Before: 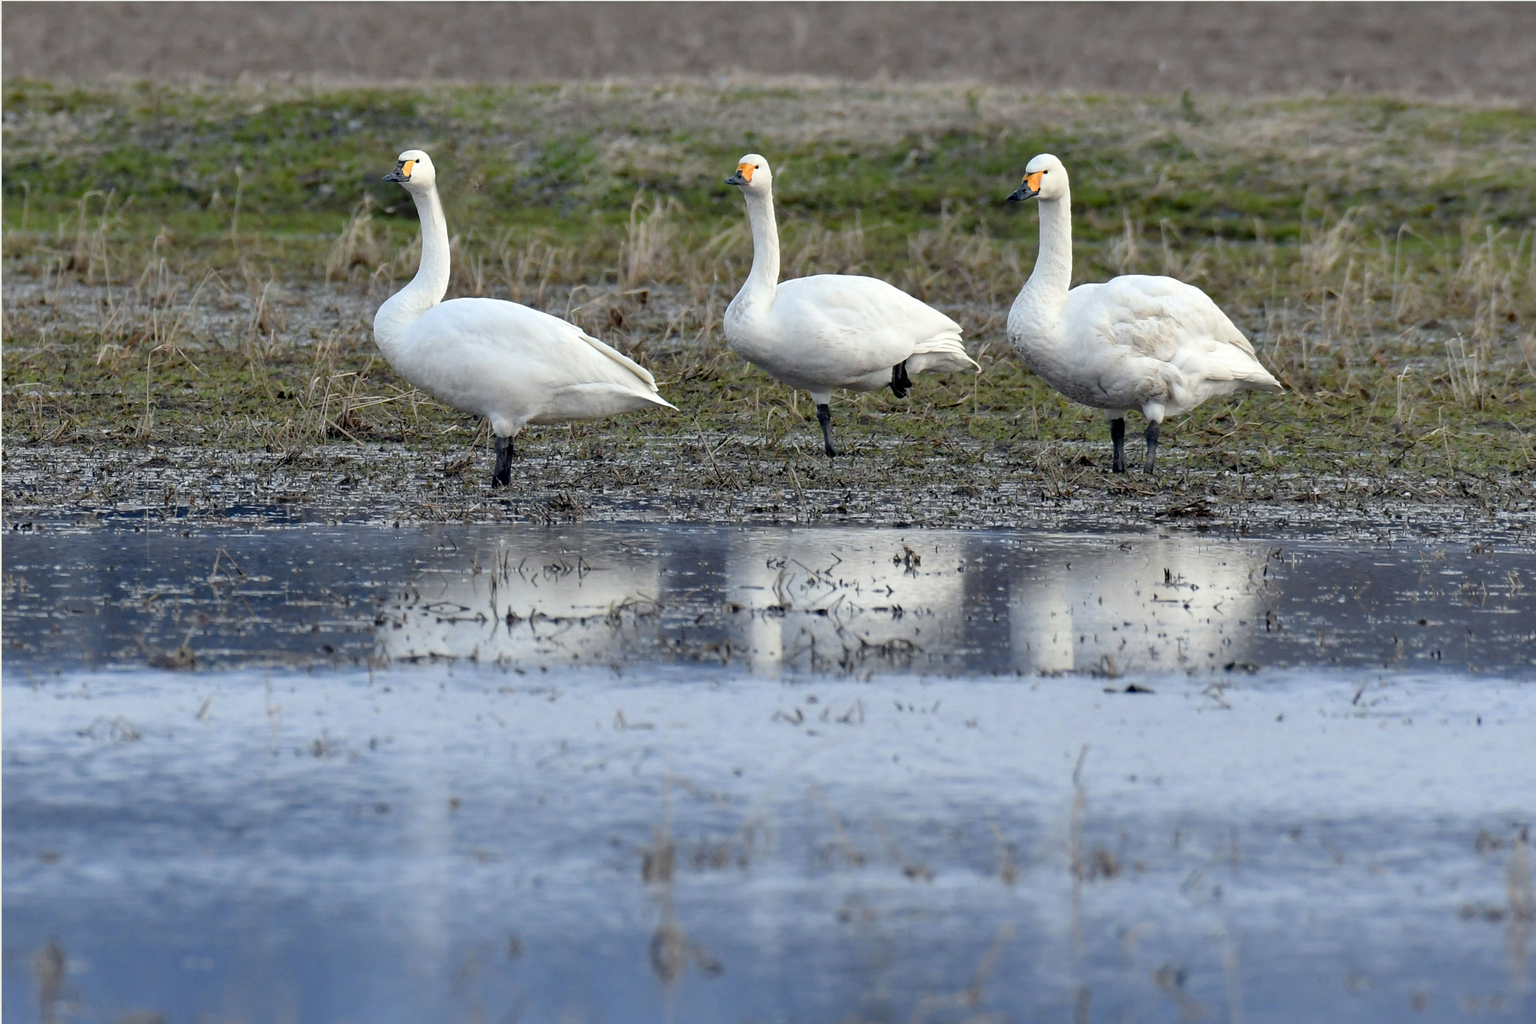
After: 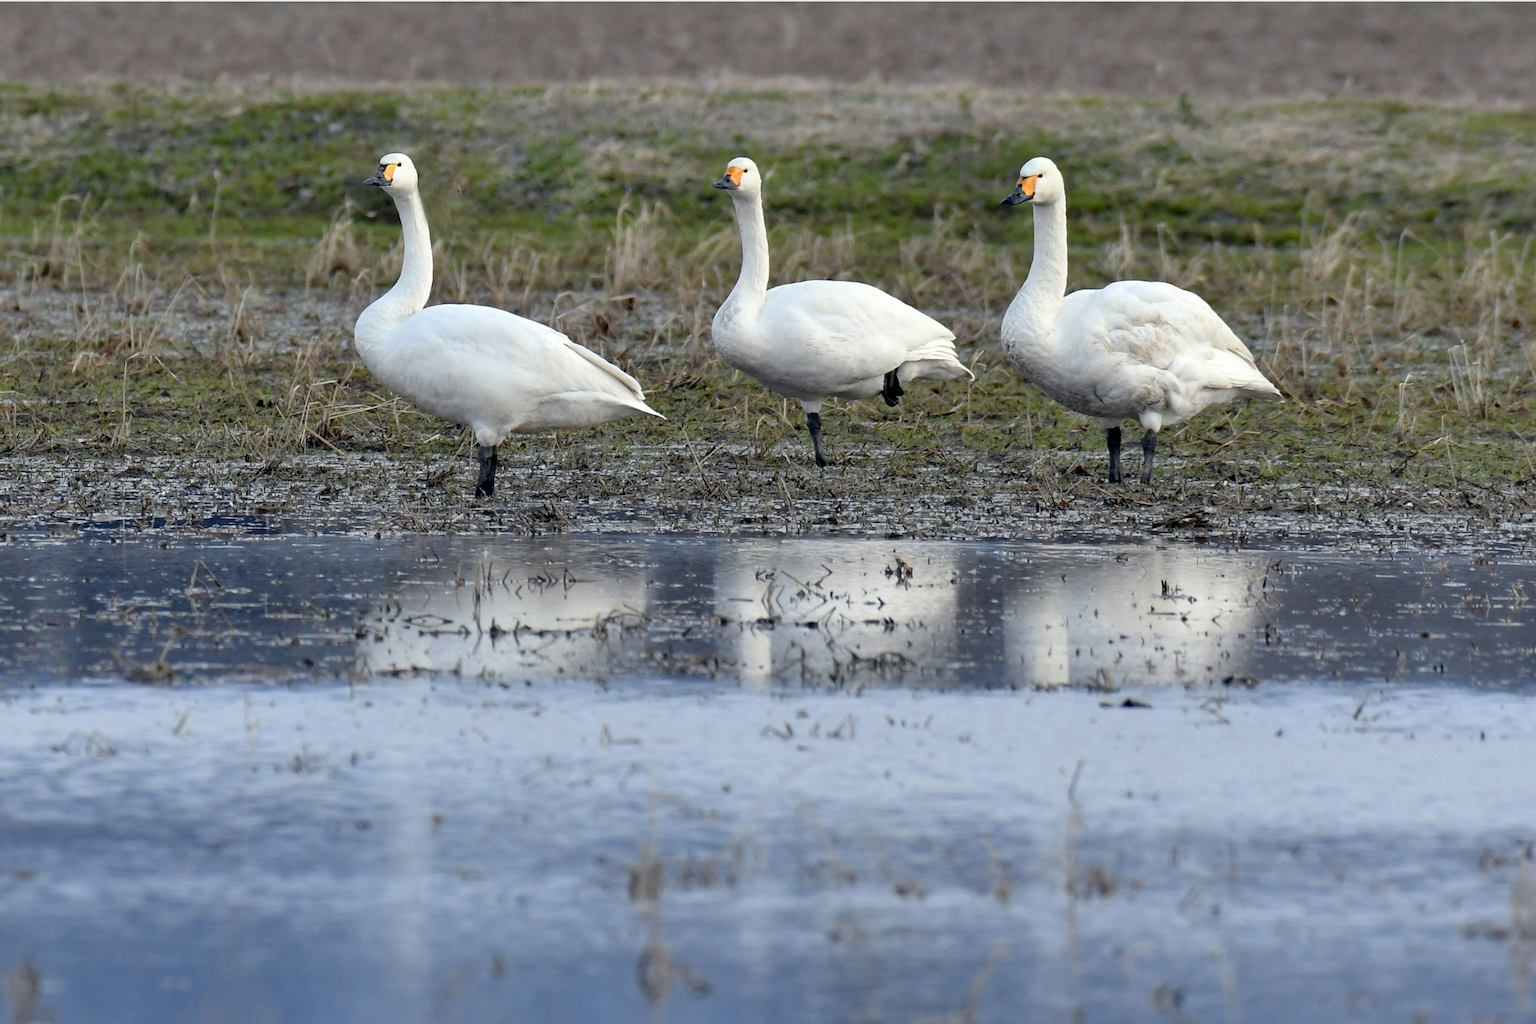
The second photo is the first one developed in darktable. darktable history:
crop: left 1.719%, right 0.274%, bottom 1.886%
